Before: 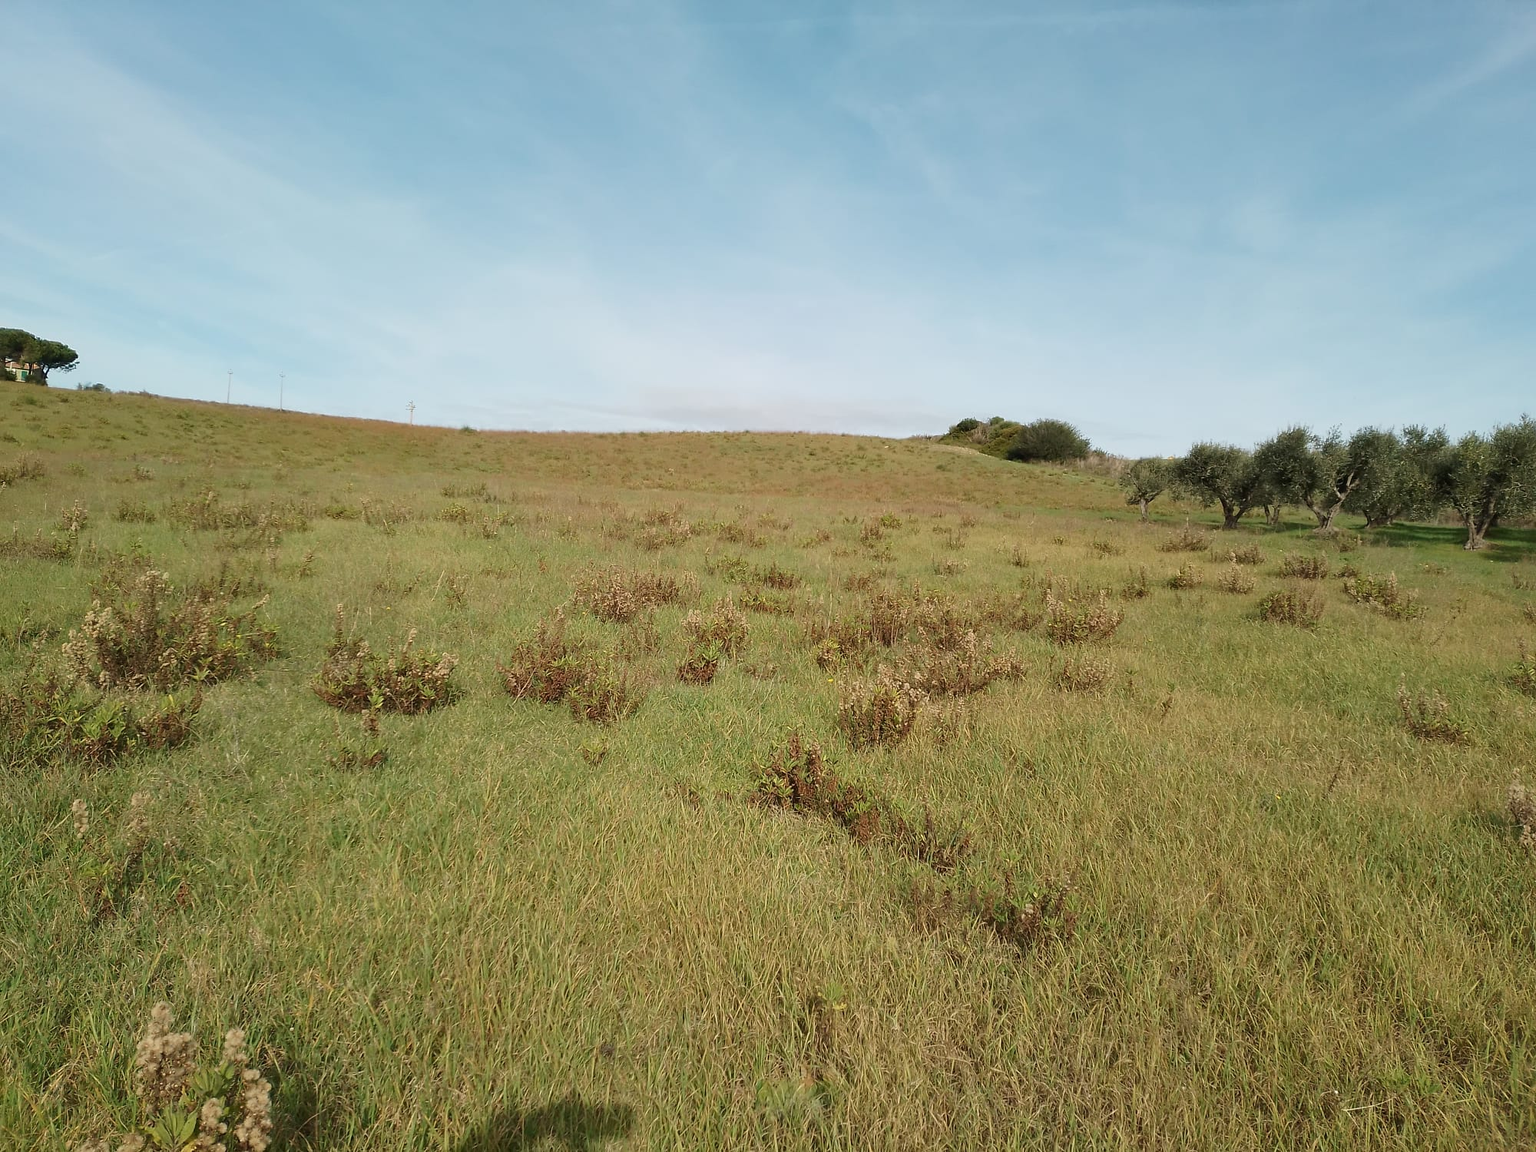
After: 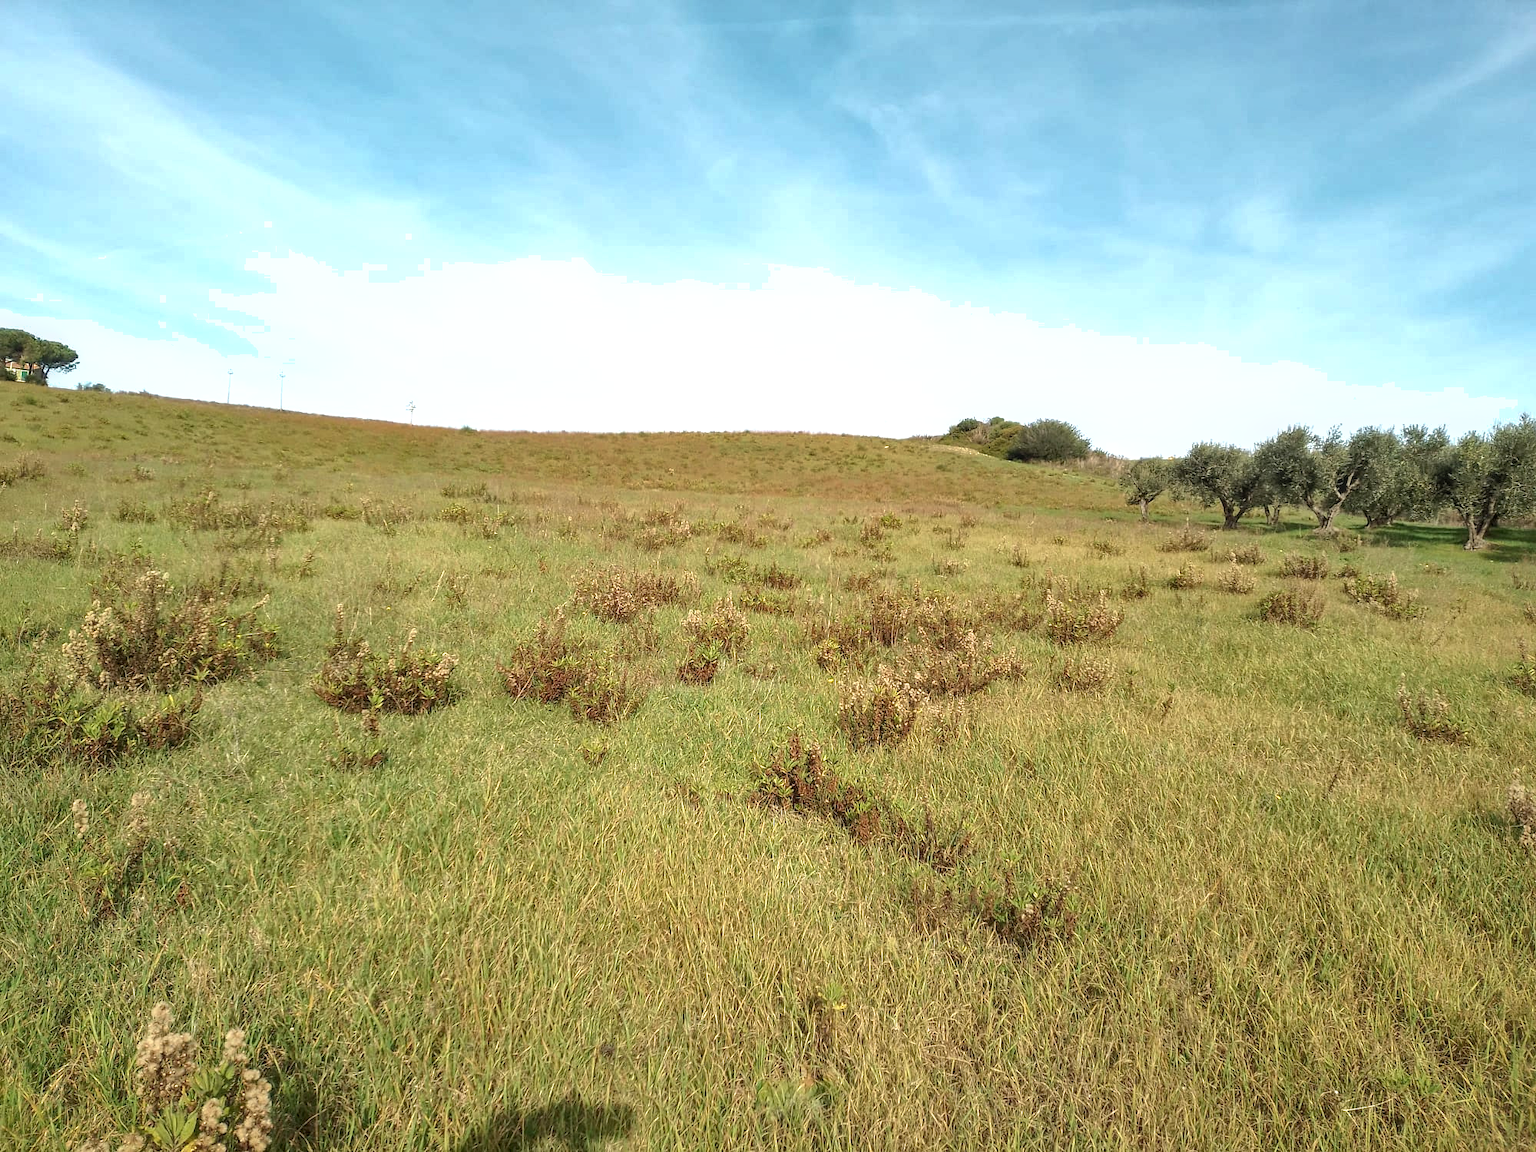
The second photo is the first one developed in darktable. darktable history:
tone equalizer: -8 EV -0.76 EV, -7 EV -0.71 EV, -6 EV -0.581 EV, -5 EV -0.363 EV, -3 EV 0.368 EV, -2 EV 0.6 EV, -1 EV 0.684 EV, +0 EV 0.726 EV
shadows and highlights: on, module defaults
local contrast: highlights 2%, shadows 4%, detail 133%
